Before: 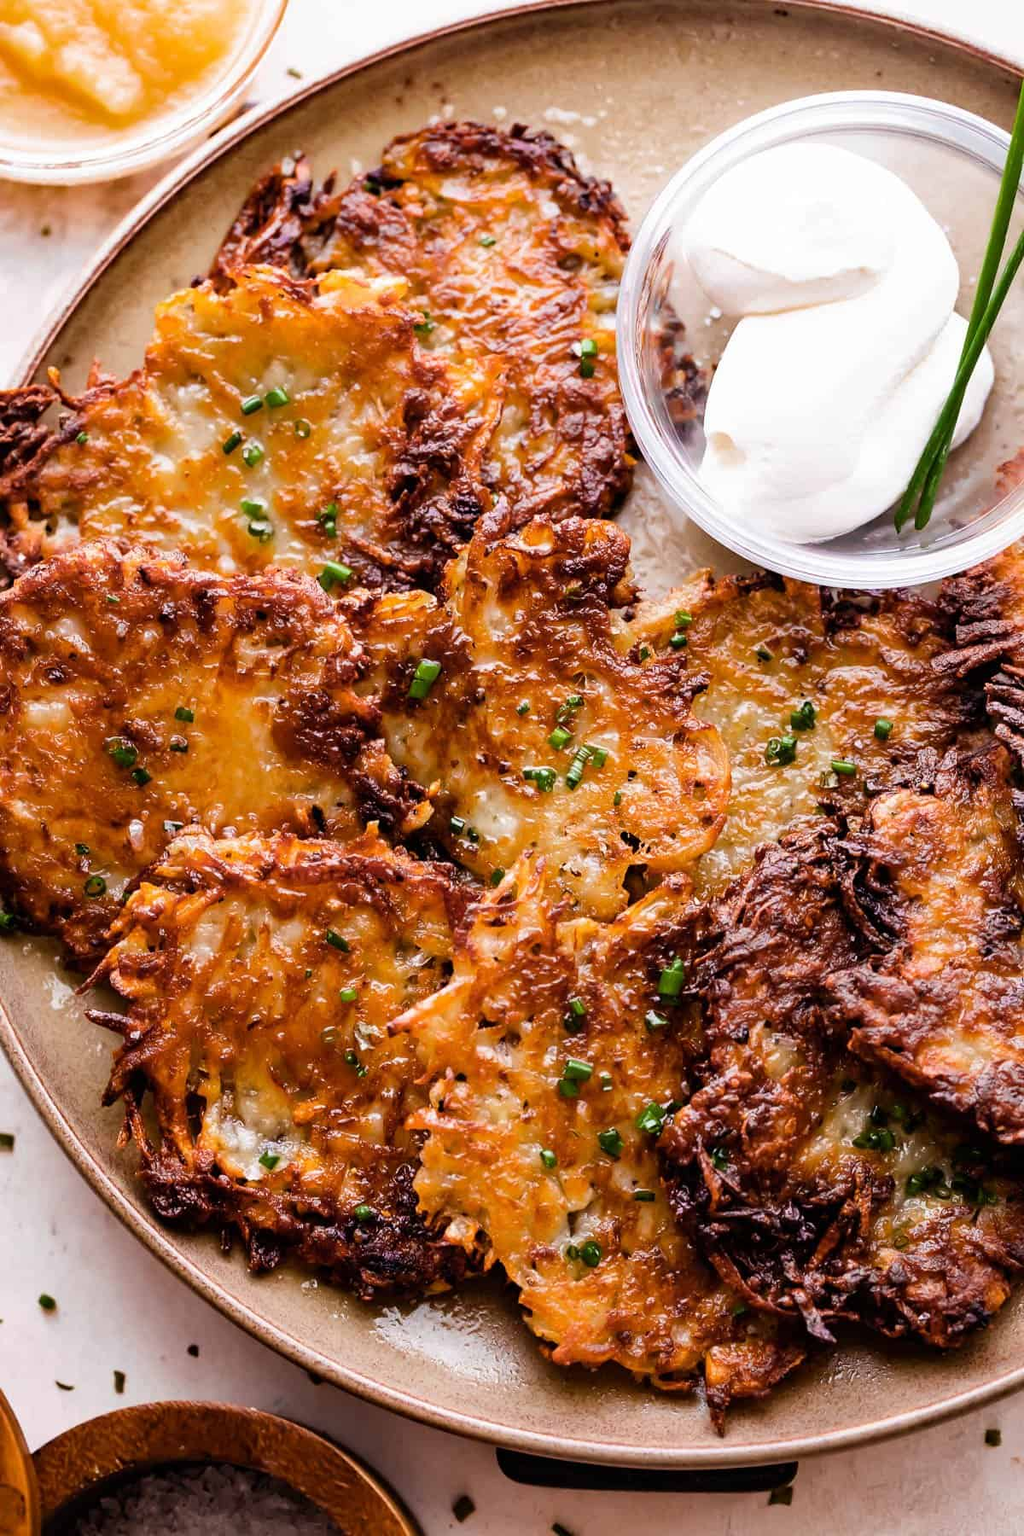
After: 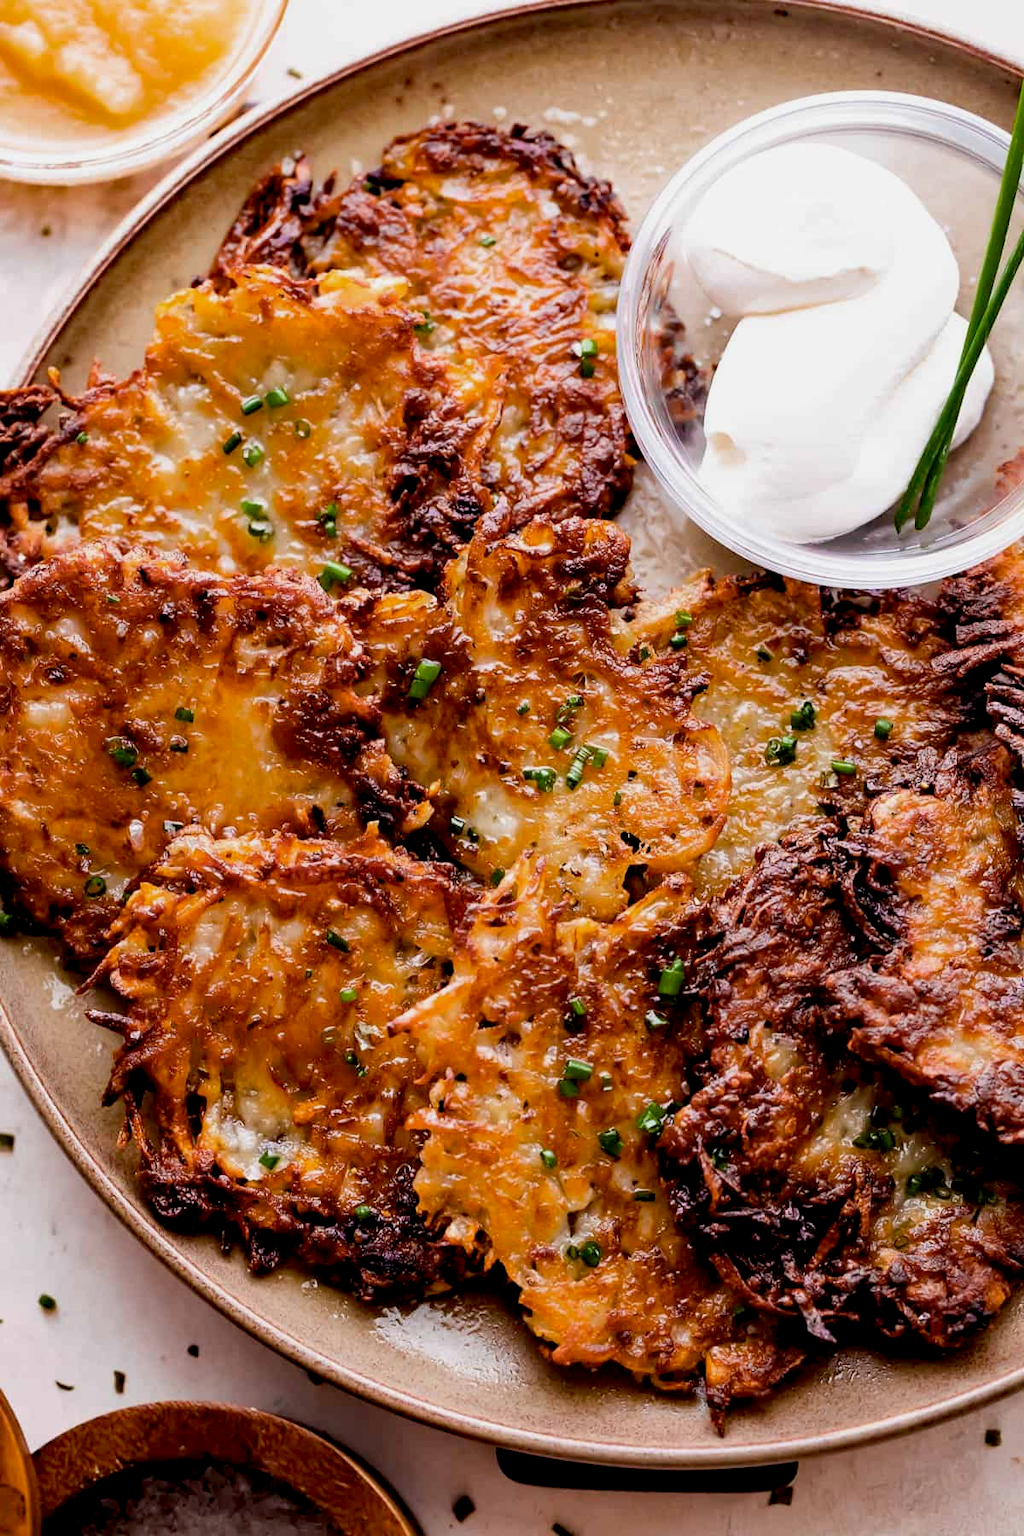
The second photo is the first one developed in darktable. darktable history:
exposure: black level correction 0.009, exposure -0.162 EV, compensate highlight preservation false
